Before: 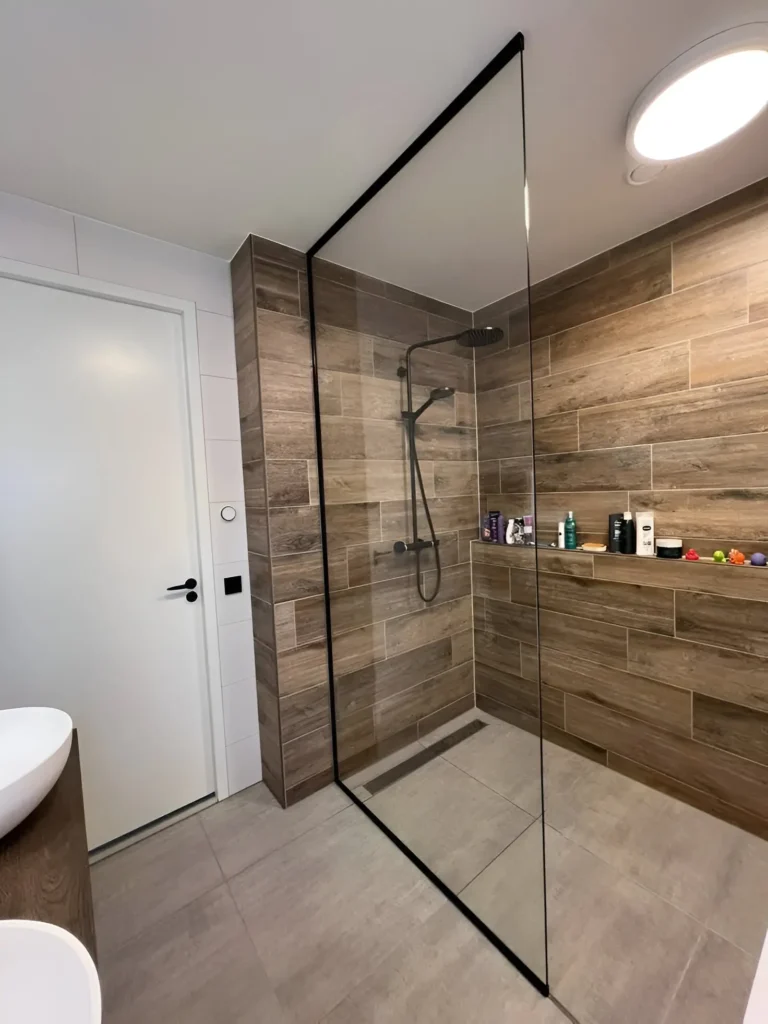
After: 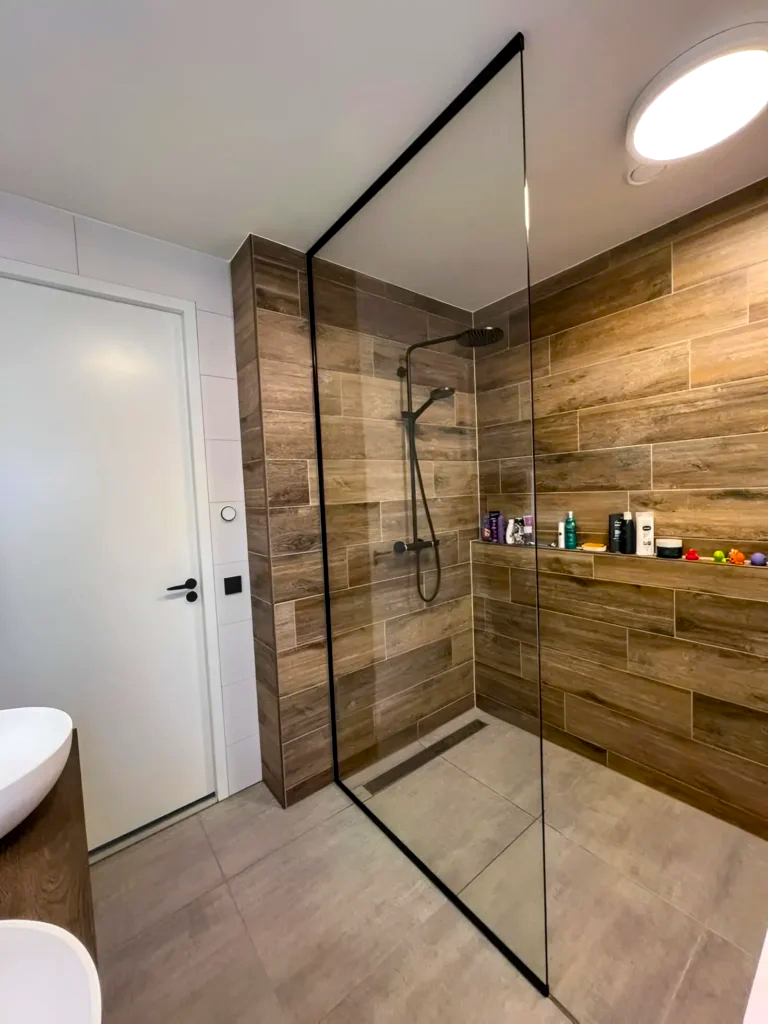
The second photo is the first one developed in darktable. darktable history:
color balance rgb: perceptual saturation grading › global saturation 40.589%, global vibrance 18.824%
local contrast: on, module defaults
